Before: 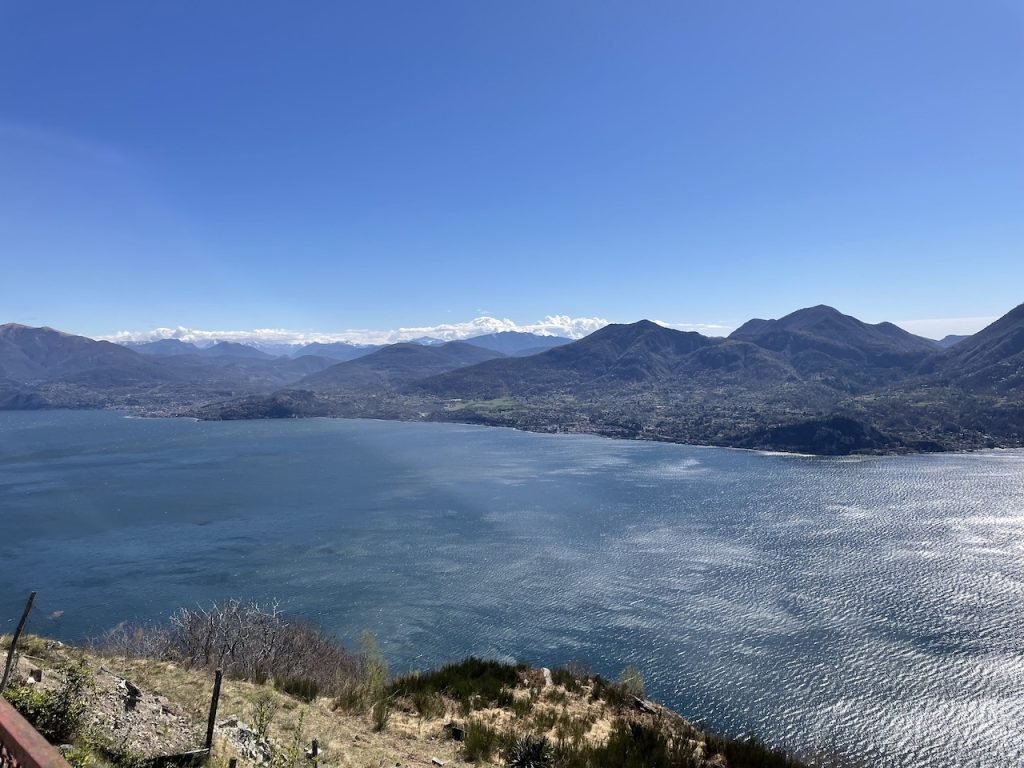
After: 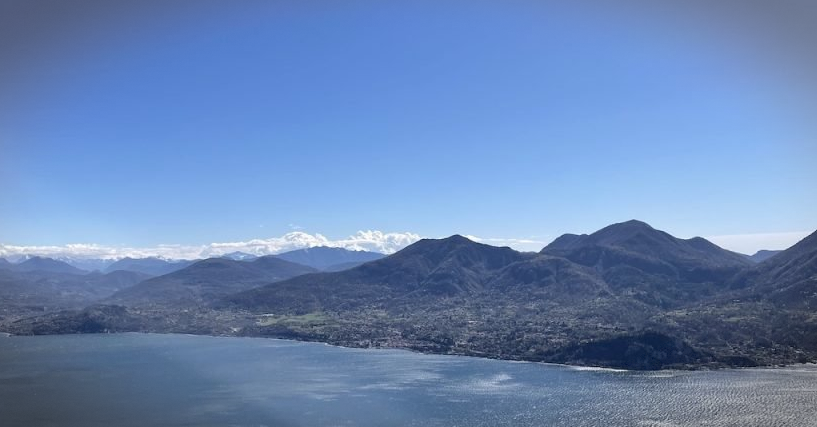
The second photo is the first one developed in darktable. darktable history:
vignetting: fall-off start 86.91%, automatic ratio true, dithering 8-bit output
crop: left 18.388%, top 11.117%, right 1.808%, bottom 33.276%
